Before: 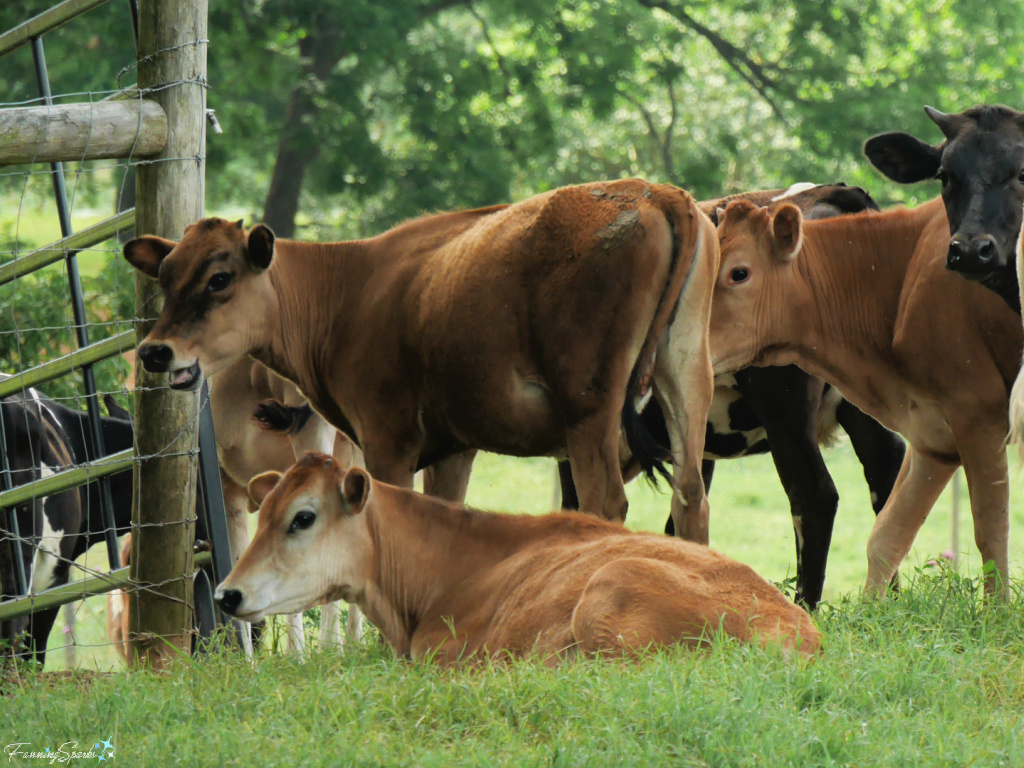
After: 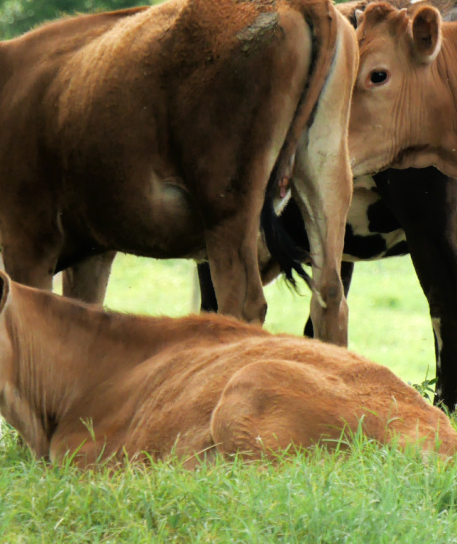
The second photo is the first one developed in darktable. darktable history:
tone equalizer: -8 EV -0.421 EV, -7 EV -0.367 EV, -6 EV -0.316 EV, -5 EV -0.251 EV, -3 EV 0.21 EV, -2 EV 0.341 EV, -1 EV 0.364 EV, +0 EV 0.412 EV
crop: left 35.283%, top 25.798%, right 20.077%, bottom 3.352%
exposure: black level correction 0.002, exposure -0.107 EV, compensate highlight preservation false
